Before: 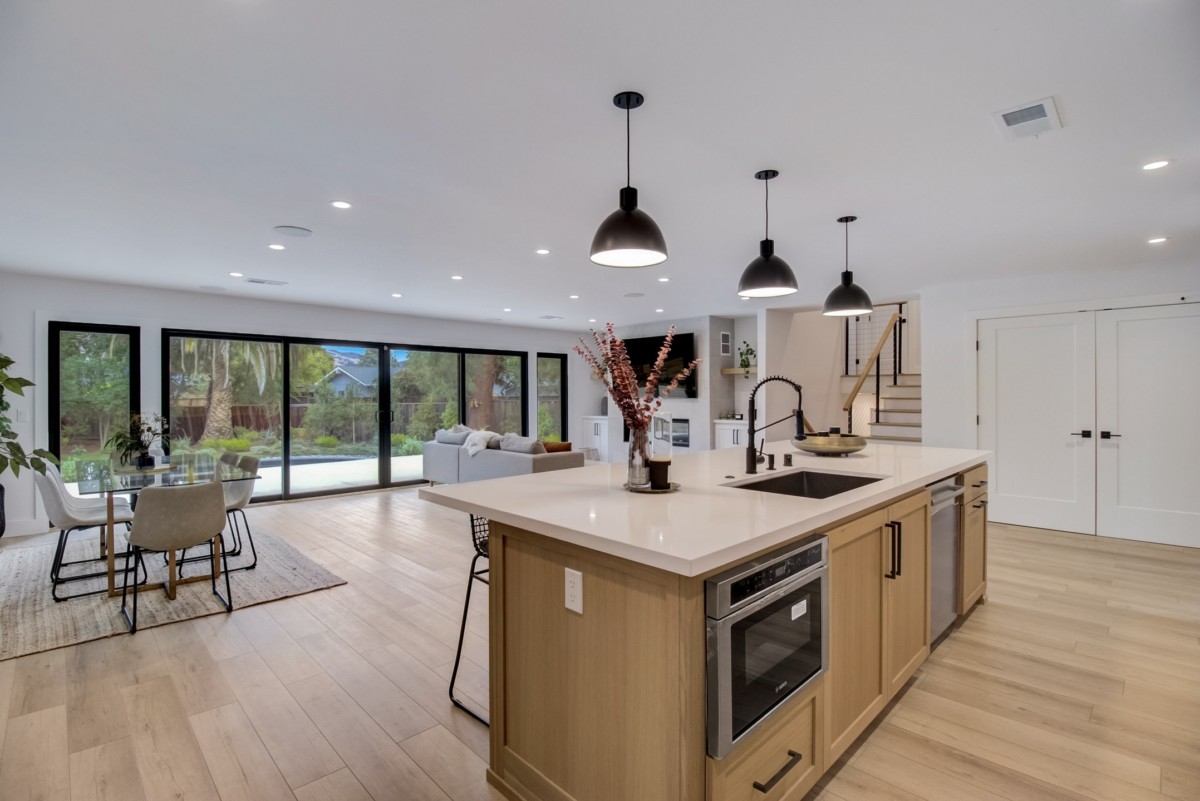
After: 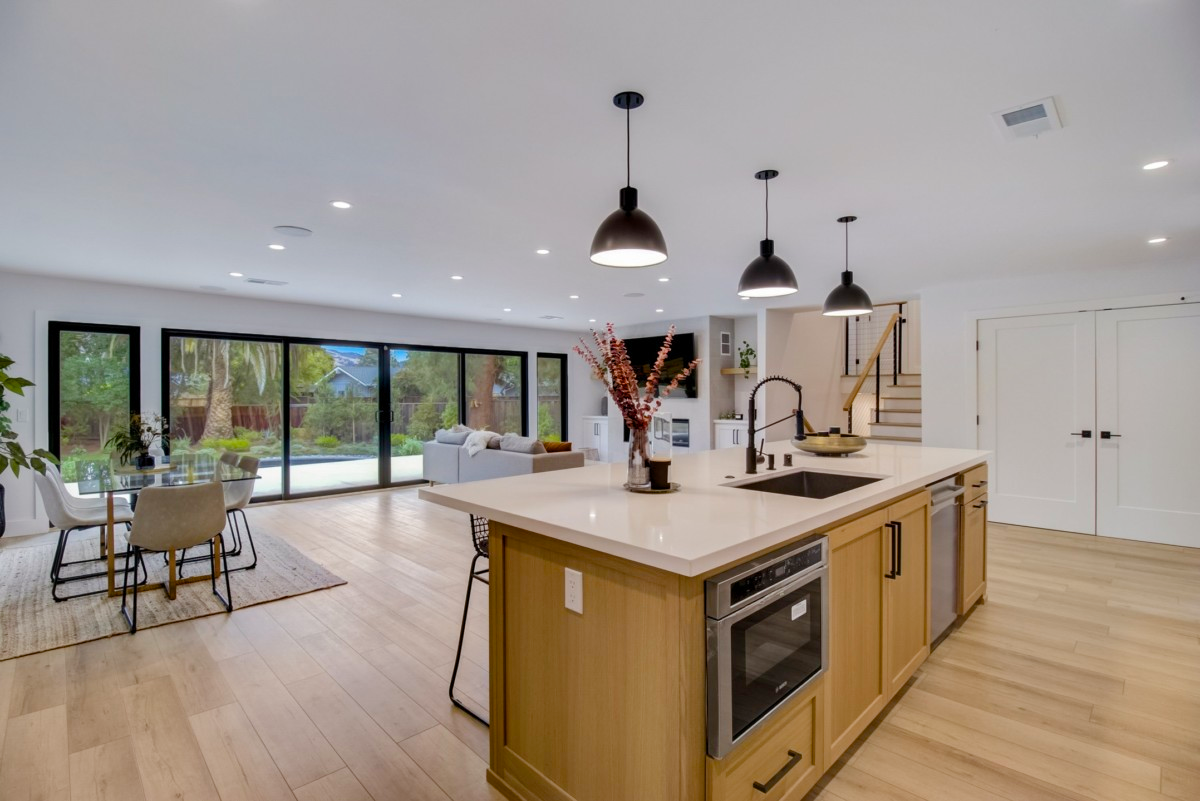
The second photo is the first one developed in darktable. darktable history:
color balance rgb: perceptual saturation grading › global saturation 35%, perceptual saturation grading › highlights -30%, perceptual saturation grading › shadows 35%, perceptual brilliance grading › global brilliance 3%, perceptual brilliance grading › highlights -3%, perceptual brilliance grading › shadows 3%
exposure: compensate highlight preservation false
